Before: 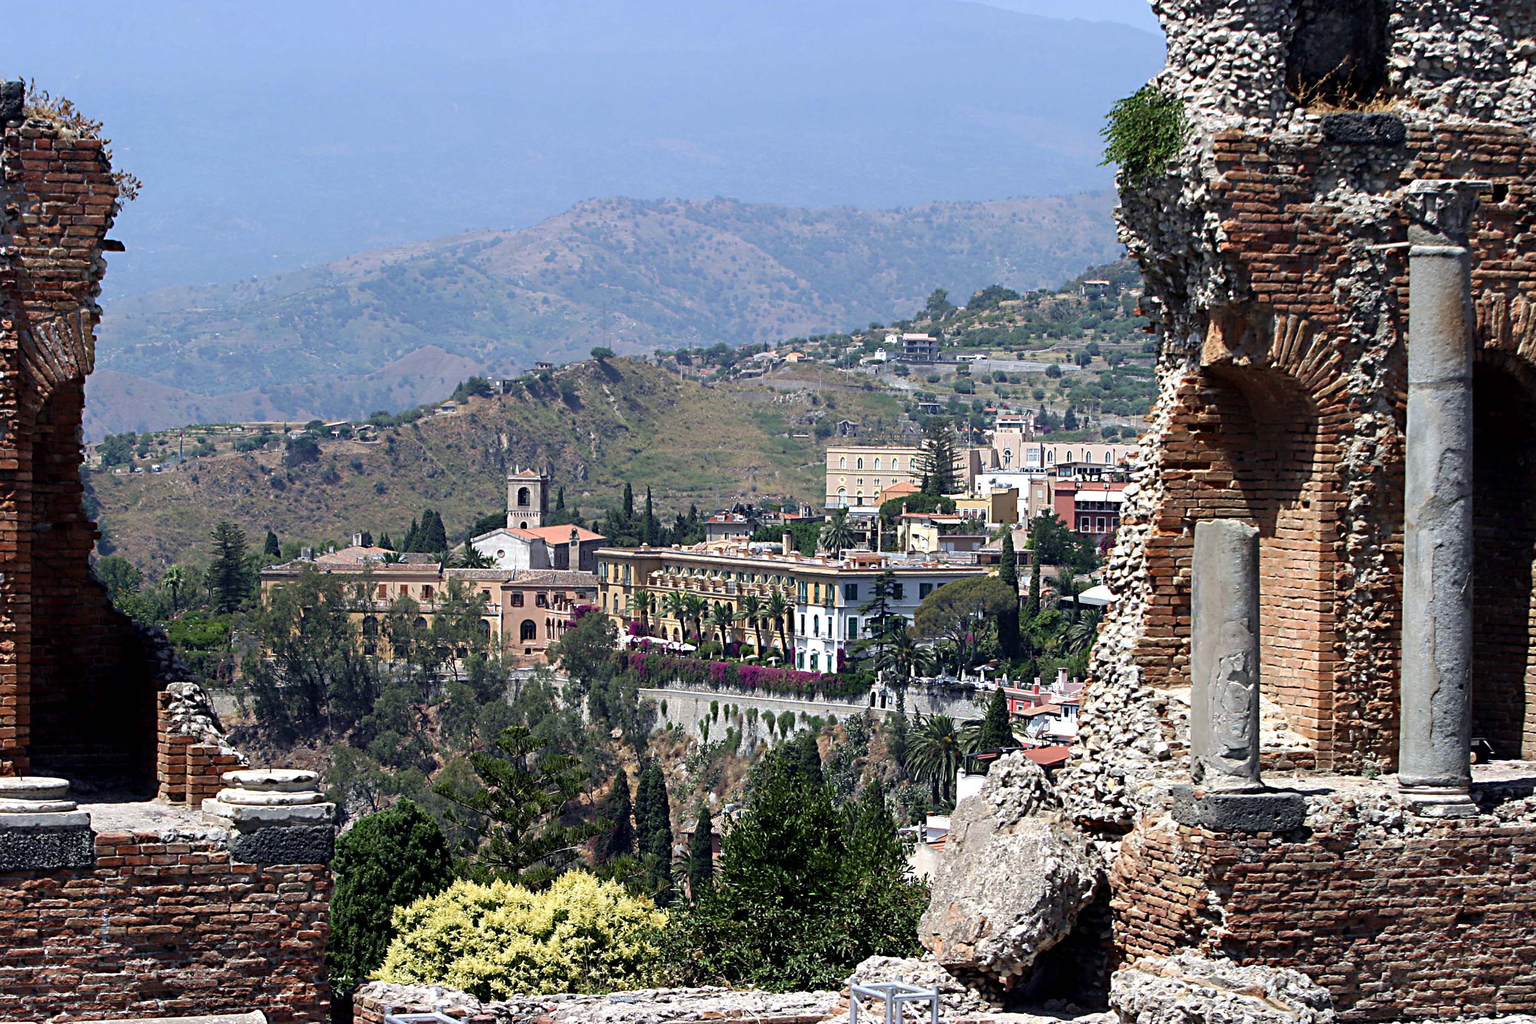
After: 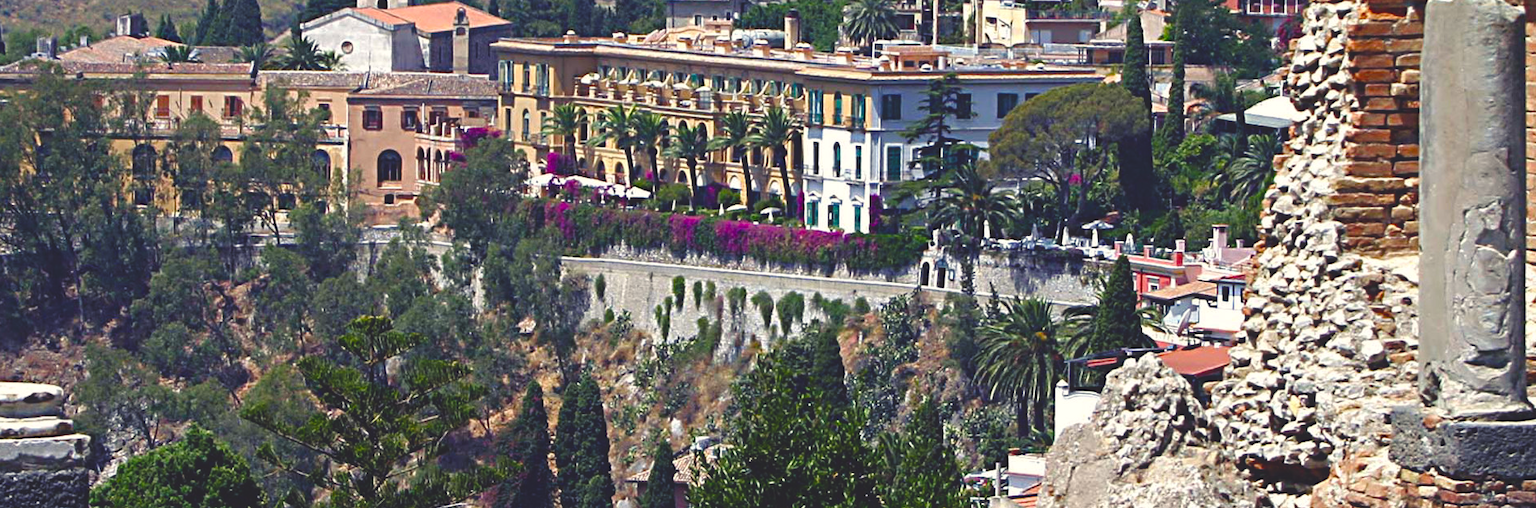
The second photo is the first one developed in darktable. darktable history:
crop: left 18.091%, top 51.13%, right 17.525%, bottom 16.85%
color balance rgb: shadows lift › chroma 3%, shadows lift › hue 280.8°, power › hue 330°, highlights gain › chroma 3%, highlights gain › hue 75.6°, global offset › luminance 2%, perceptual saturation grading › global saturation 20%, perceptual saturation grading › highlights -25%, perceptual saturation grading › shadows 50%, global vibrance 20.33%
white balance: red 0.982, blue 1.018
